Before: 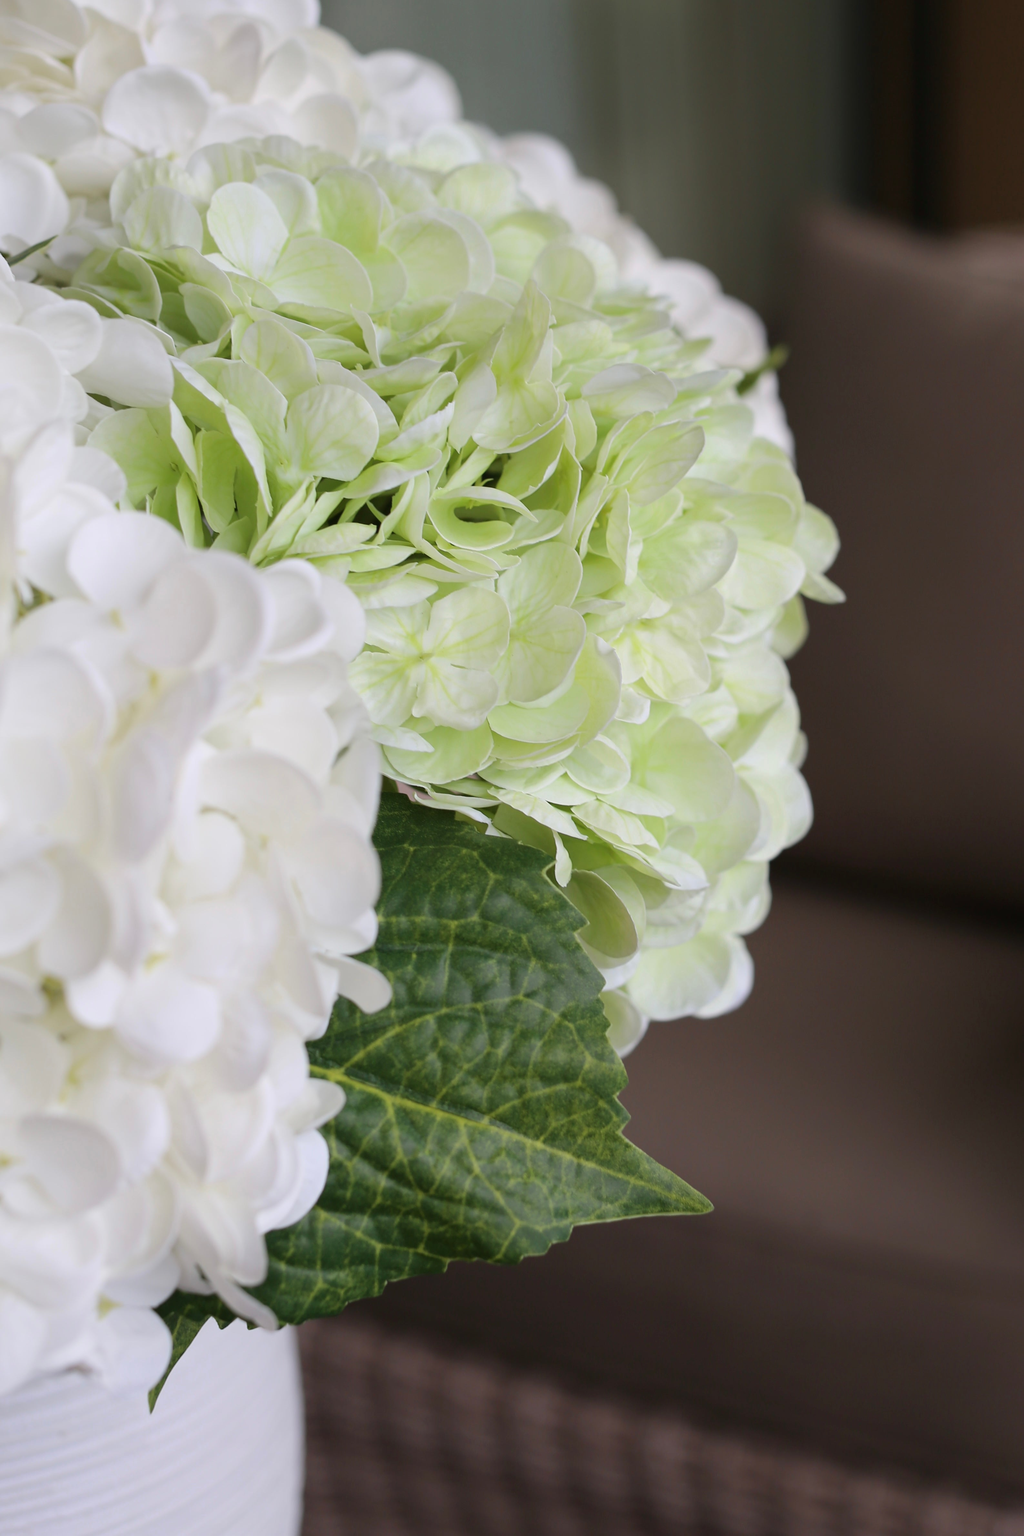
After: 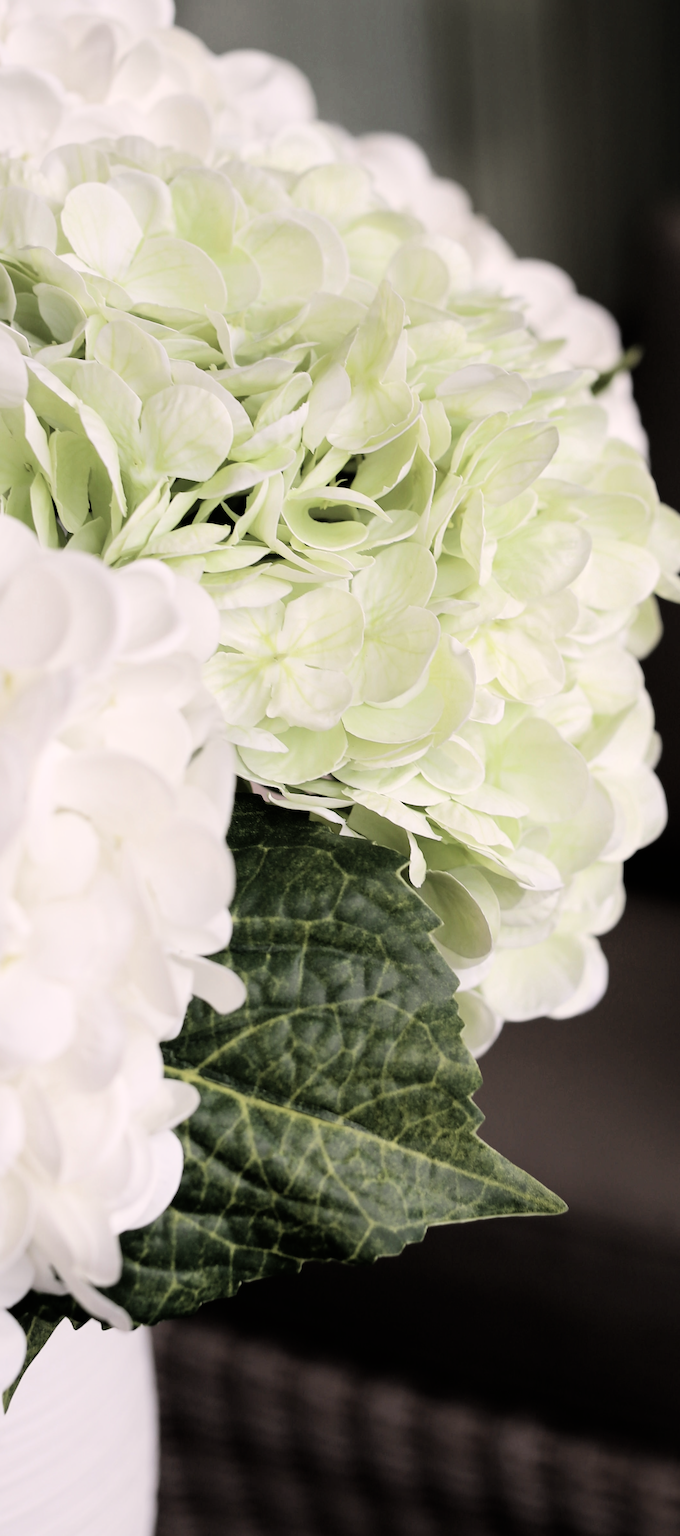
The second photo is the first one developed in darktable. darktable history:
exposure: black level correction 0.001, compensate exposure bias true, compensate highlight preservation false
crop and rotate: left 14.317%, right 19.235%
levels: mode automatic, levels [0.246, 0.256, 0.506]
filmic rgb: black relative exposure -5.09 EV, white relative exposure 3.95 EV, hardness 2.9, contrast 1.406, highlights saturation mix -30.84%
color correction: highlights a* 5.57, highlights b* 5.19, saturation 0.664
